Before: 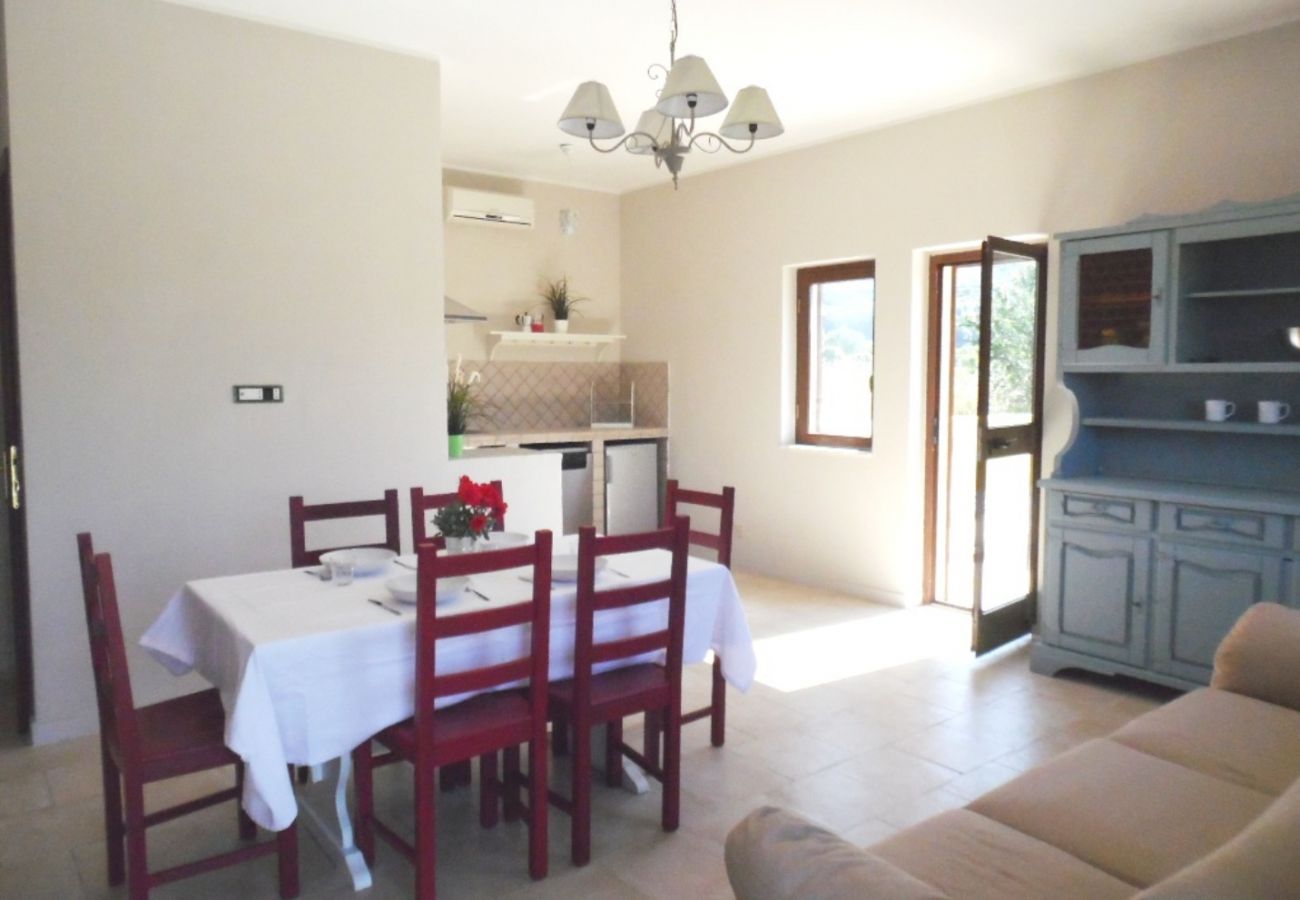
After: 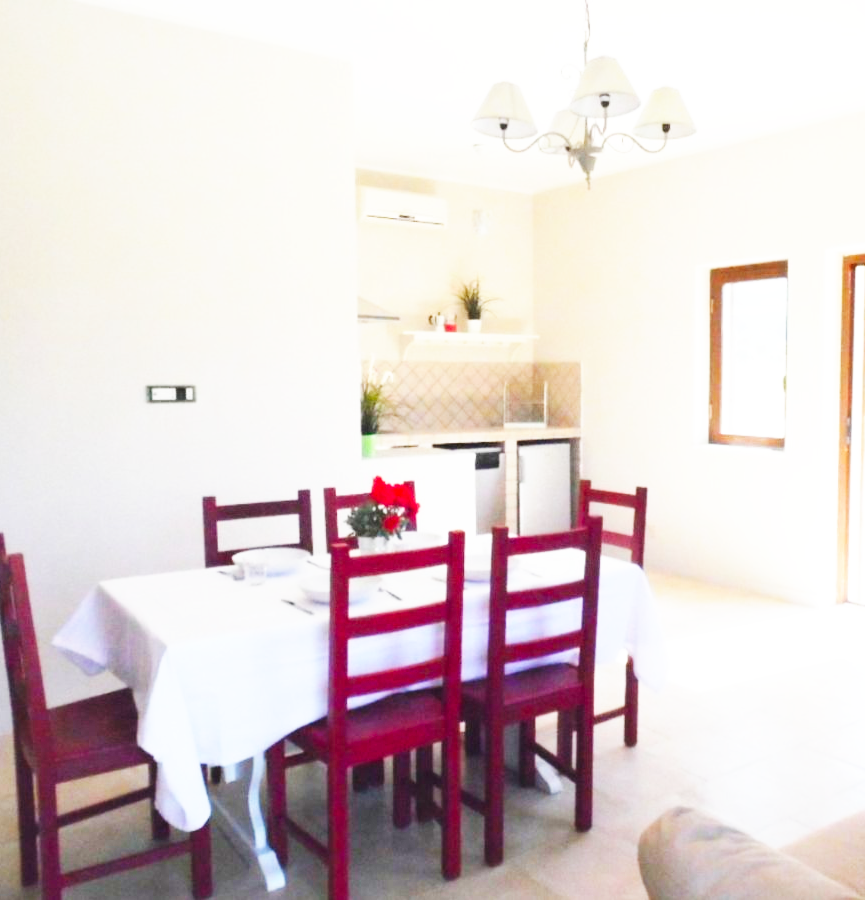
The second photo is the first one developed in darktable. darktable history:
crop and rotate: left 6.696%, right 26.721%
base curve: curves: ch0 [(0, 0) (0.007, 0.004) (0.027, 0.03) (0.046, 0.07) (0.207, 0.54) (0.442, 0.872) (0.673, 0.972) (1, 1)], preserve colors none
color balance rgb: linear chroma grading › global chroma 3.102%, perceptual saturation grading › global saturation 19.331%
